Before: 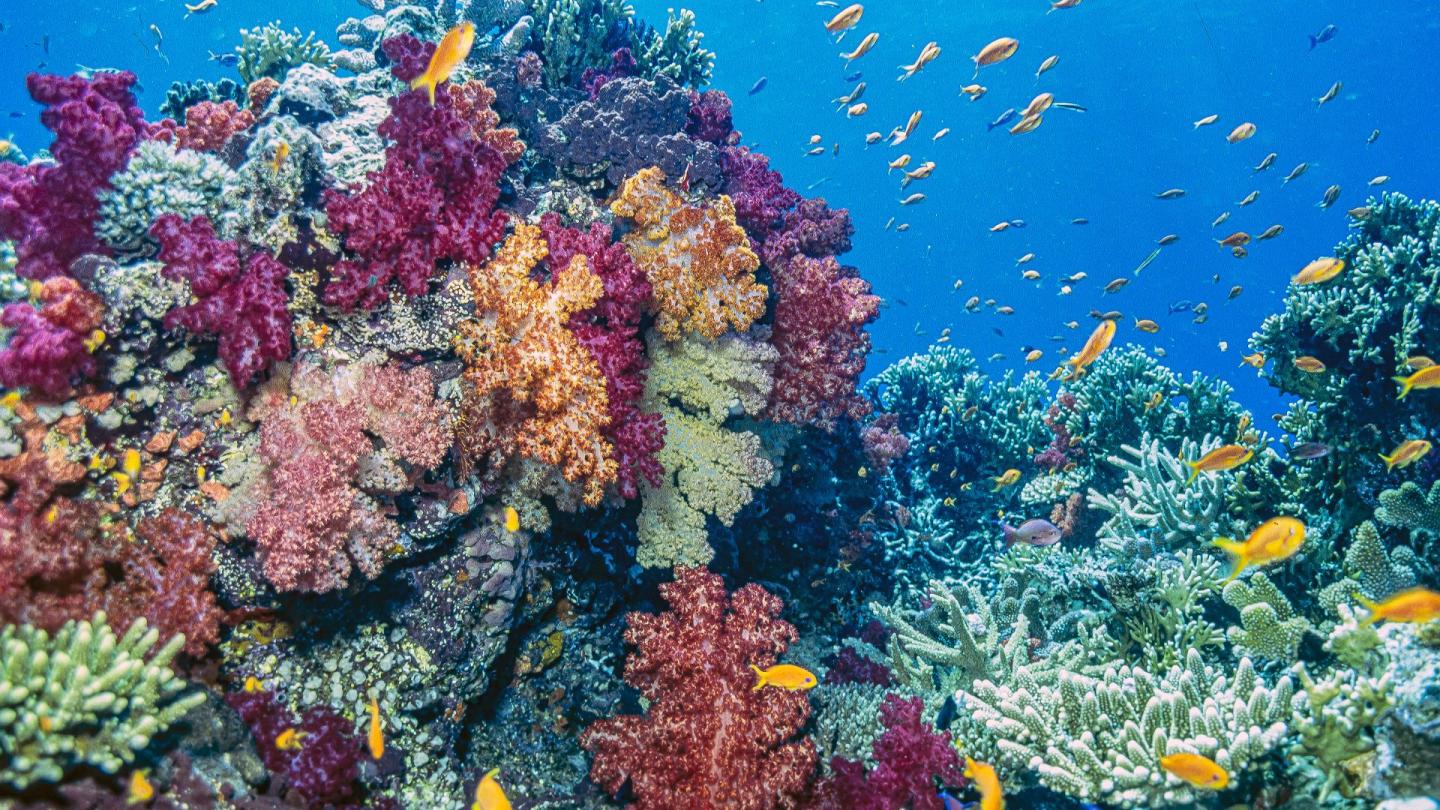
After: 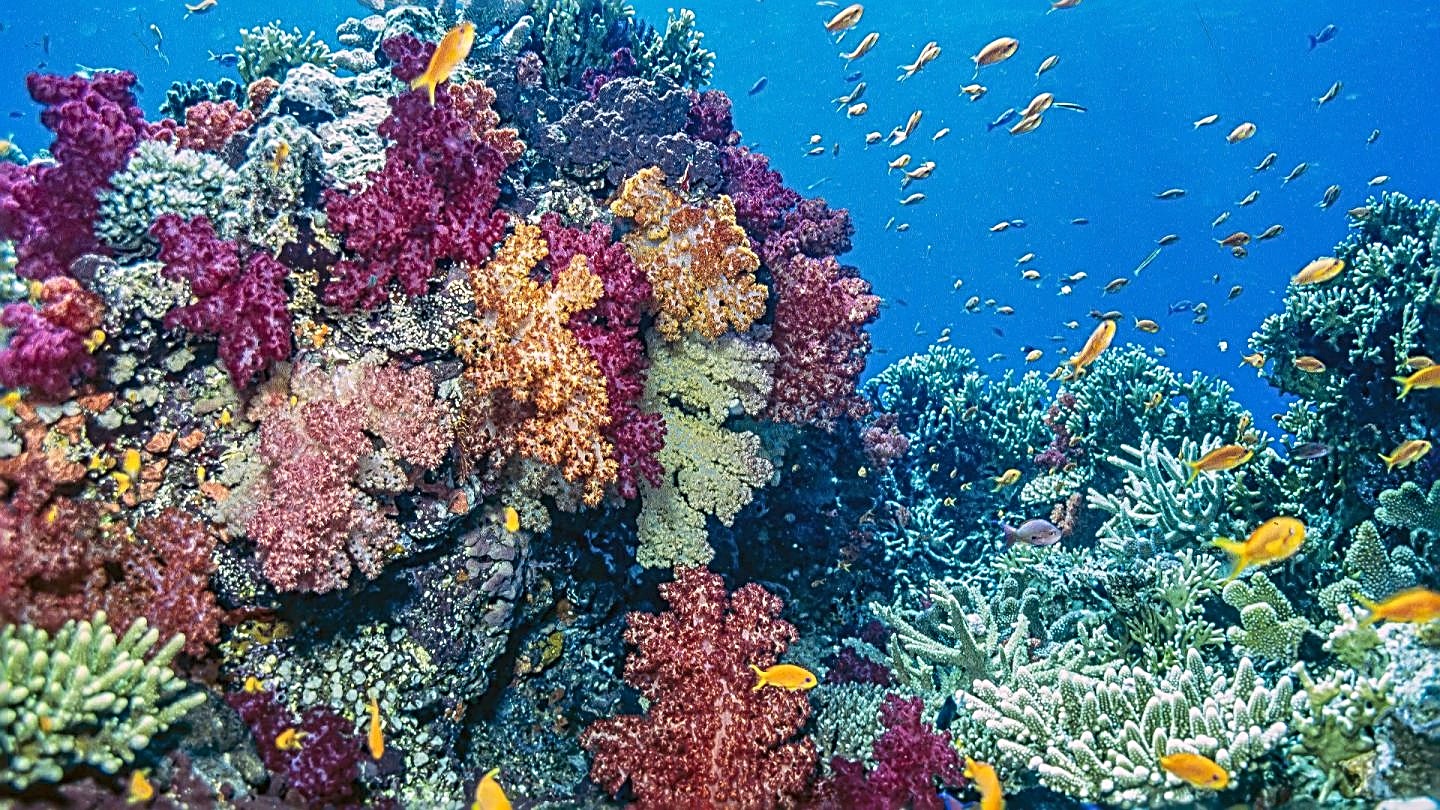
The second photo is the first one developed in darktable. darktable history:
sharpen: radius 3.04, amount 0.77
